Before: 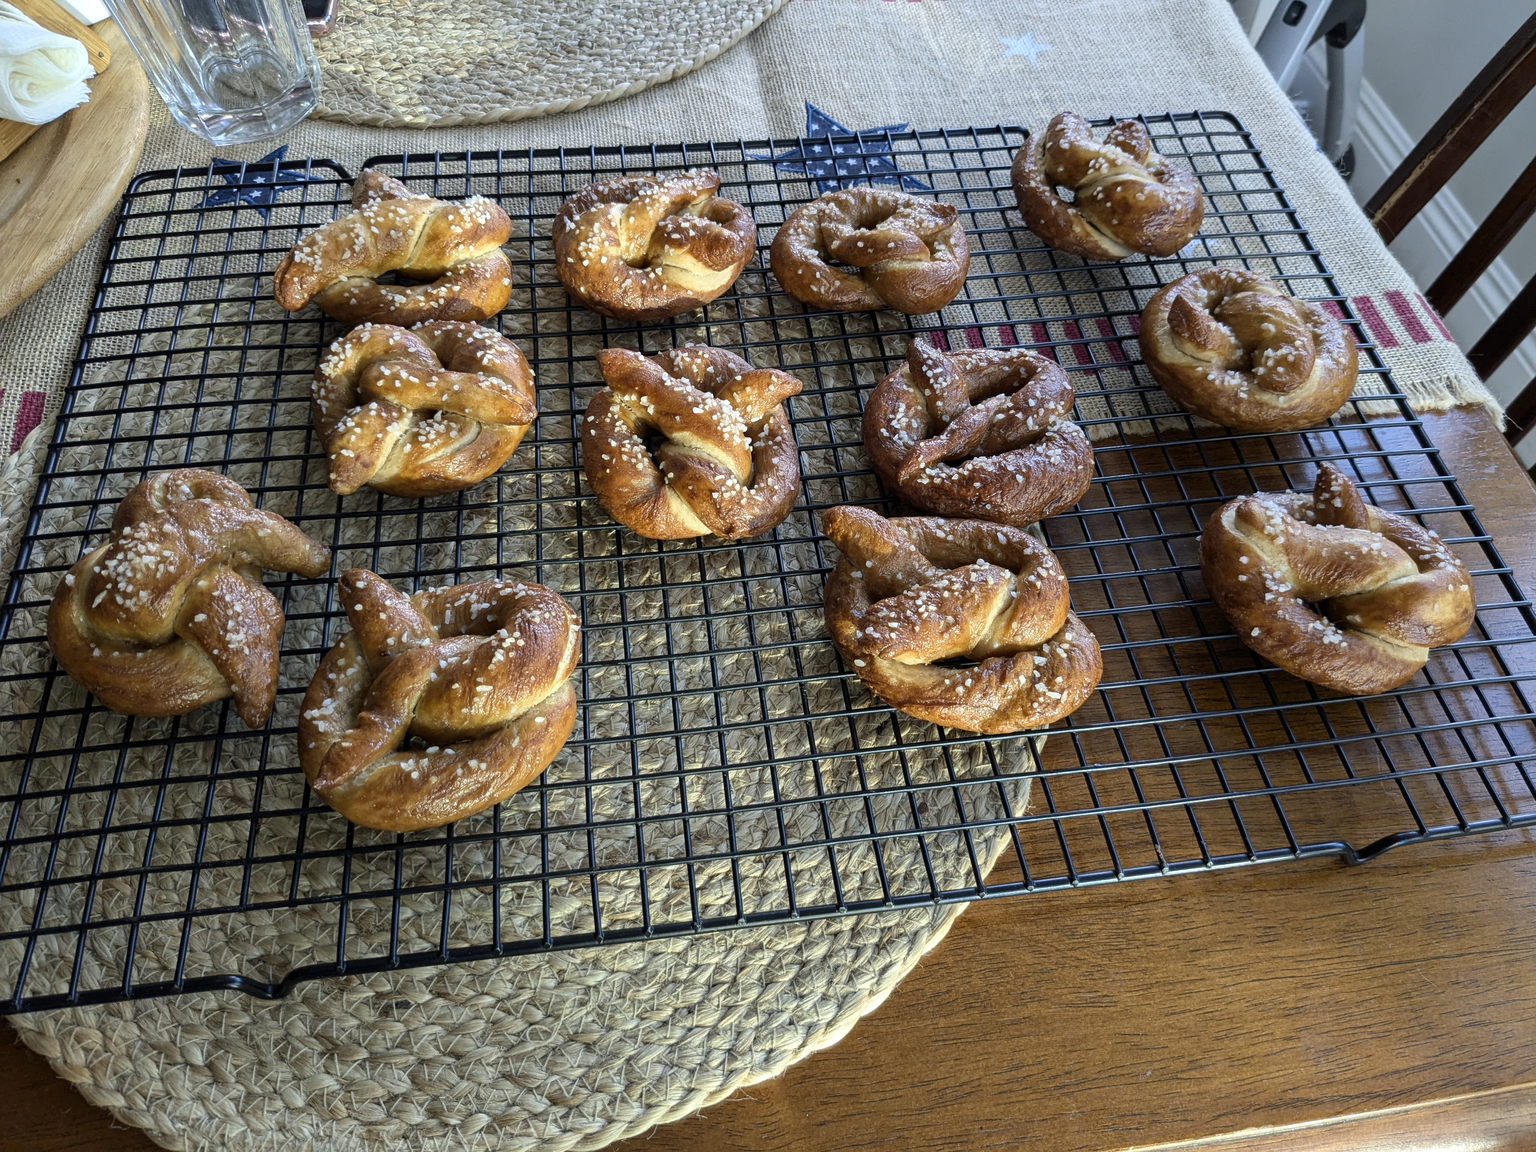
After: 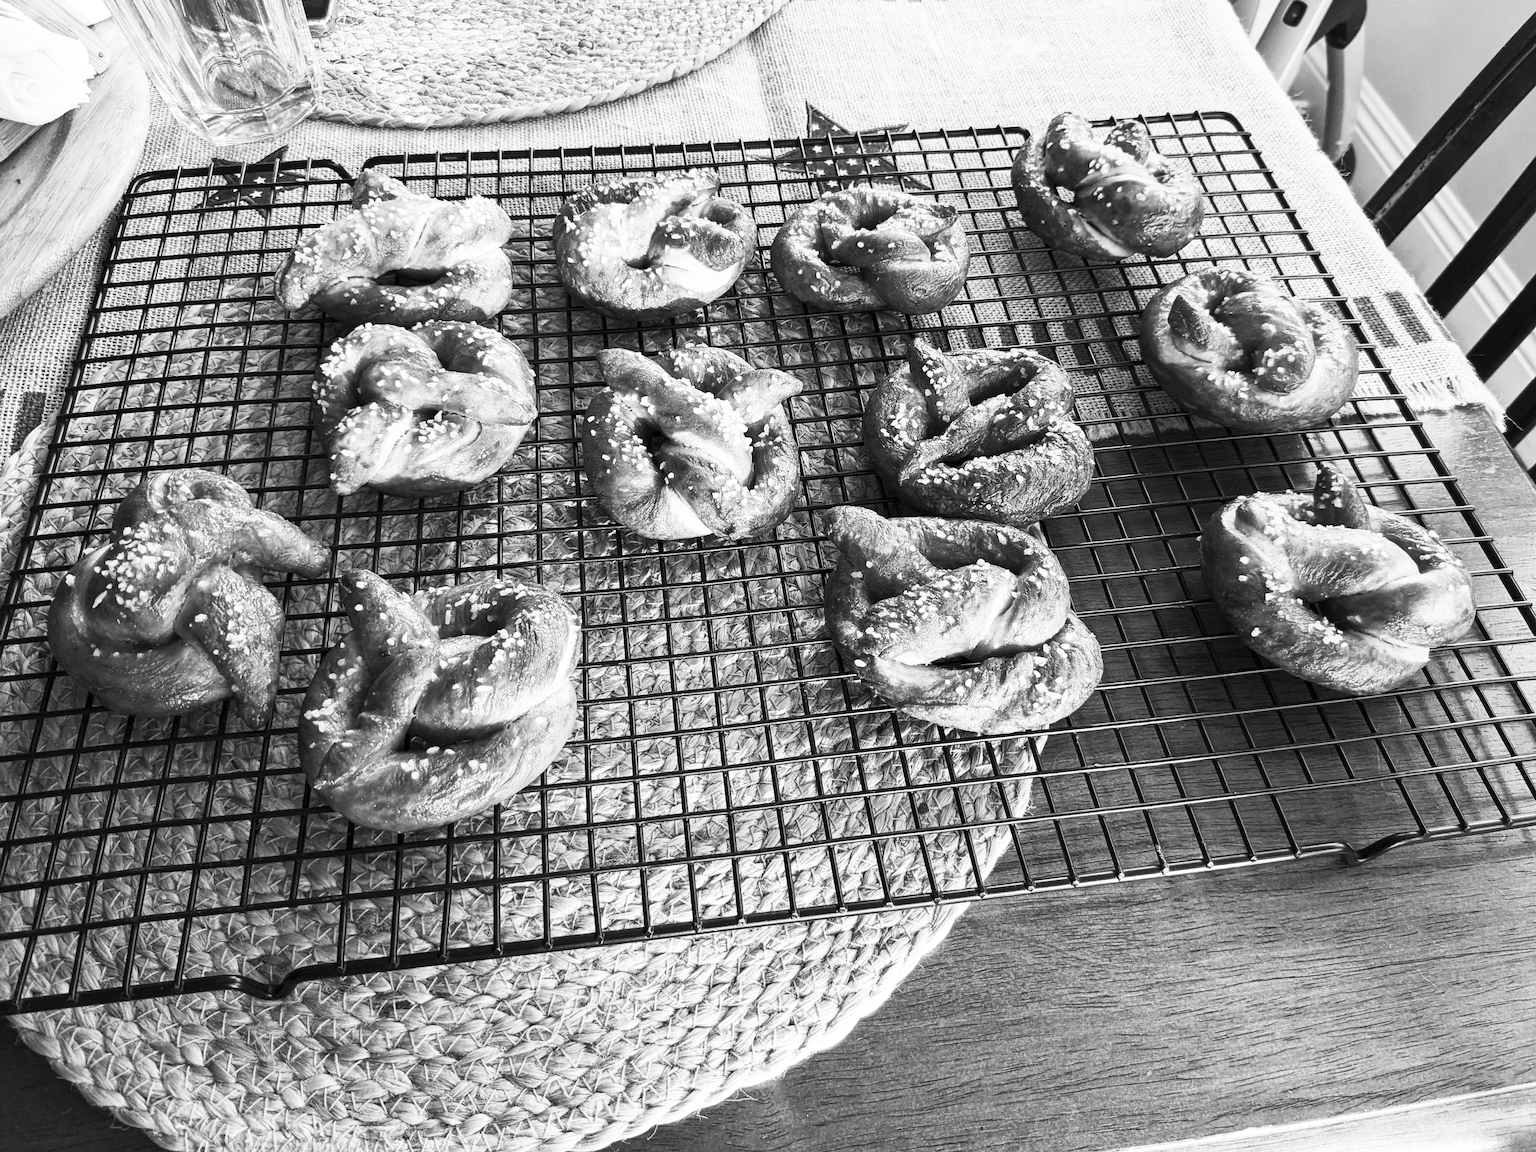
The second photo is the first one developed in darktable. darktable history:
contrast brightness saturation: contrast 0.523, brightness 0.457, saturation -0.99
